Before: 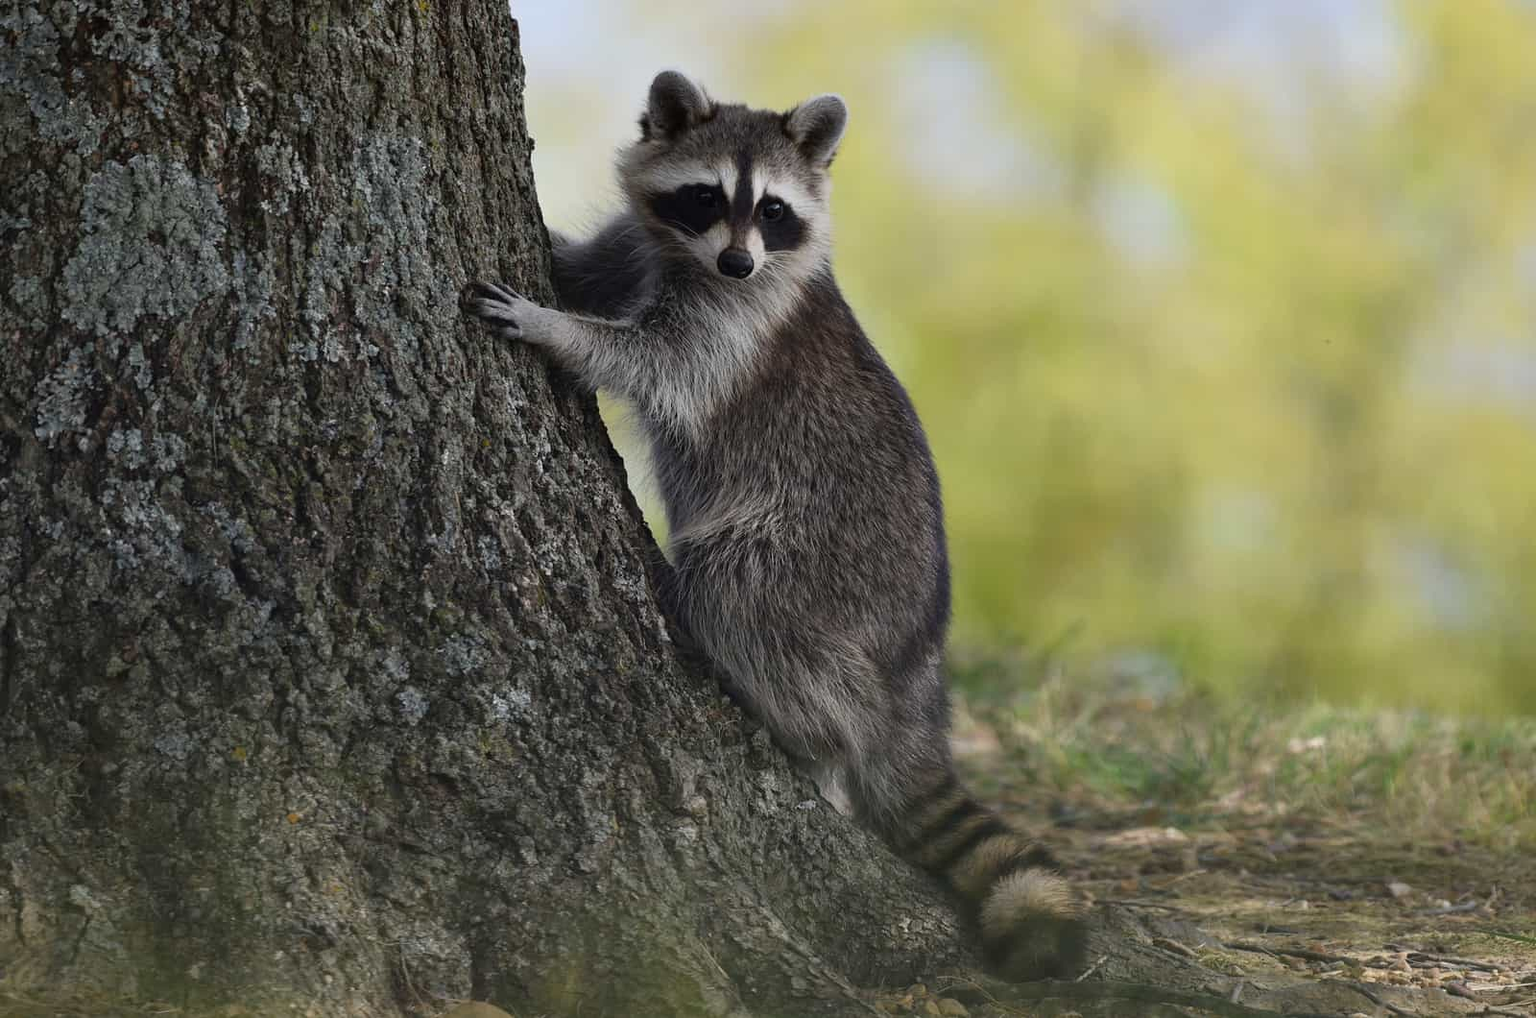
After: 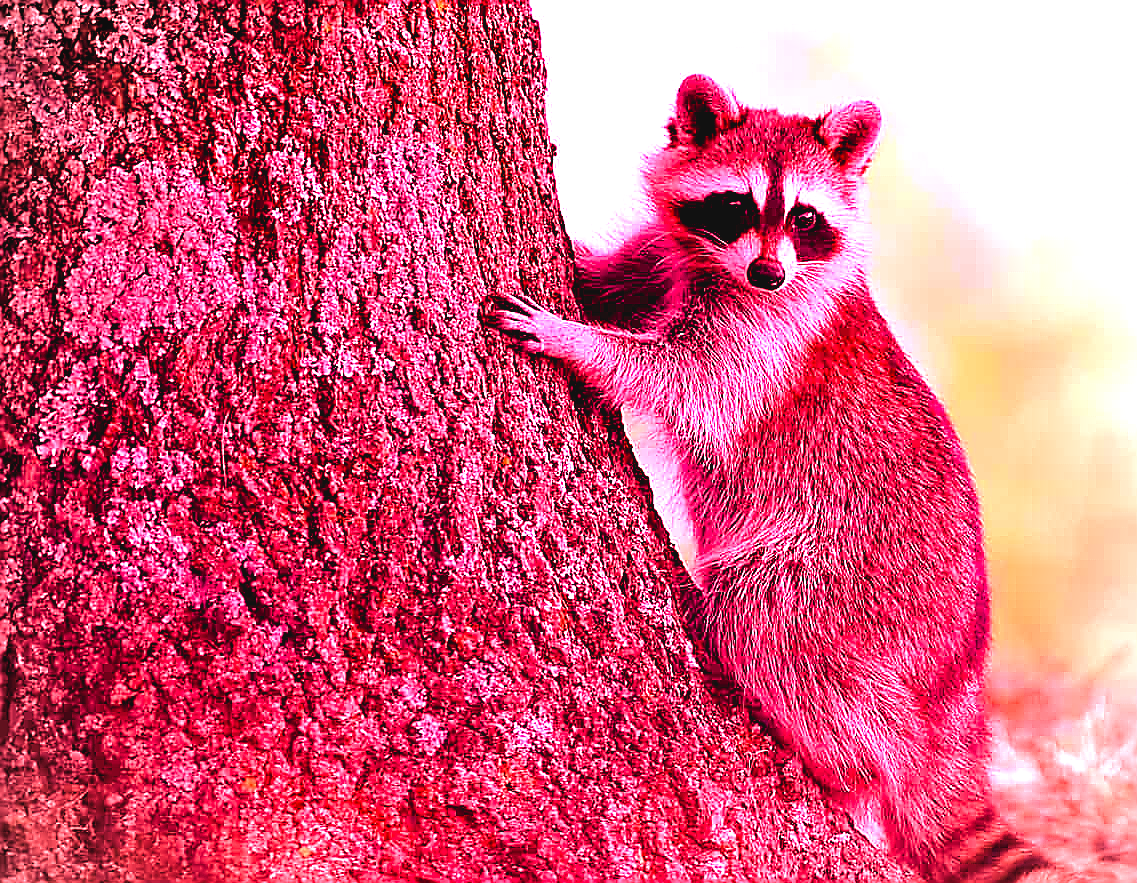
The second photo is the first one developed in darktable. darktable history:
contrast brightness saturation: contrast -0.1, saturation -0.1
sharpen: radius 1.4, amount 1.25, threshold 0.7
crop: right 28.885%, bottom 16.626%
white balance: red 4.26, blue 1.802
vignetting: fall-off radius 60.92%
color balance rgb: shadows lift › luminance -21.66%, shadows lift › chroma 8.98%, shadows lift › hue 283.37°, power › chroma 1.55%, power › hue 25.59°, highlights gain › luminance 6.08%, highlights gain › chroma 2.55%, highlights gain › hue 90°, global offset › luminance -0.87%, perceptual saturation grading › global saturation 27.49%, perceptual saturation grading › highlights -28.39%, perceptual saturation grading › mid-tones 15.22%, perceptual saturation grading › shadows 33.98%, perceptual brilliance grading › highlights 10%, perceptual brilliance grading › mid-tones 5%
exposure: black level correction 0.025, exposure 0.182 EV, compensate highlight preservation false
